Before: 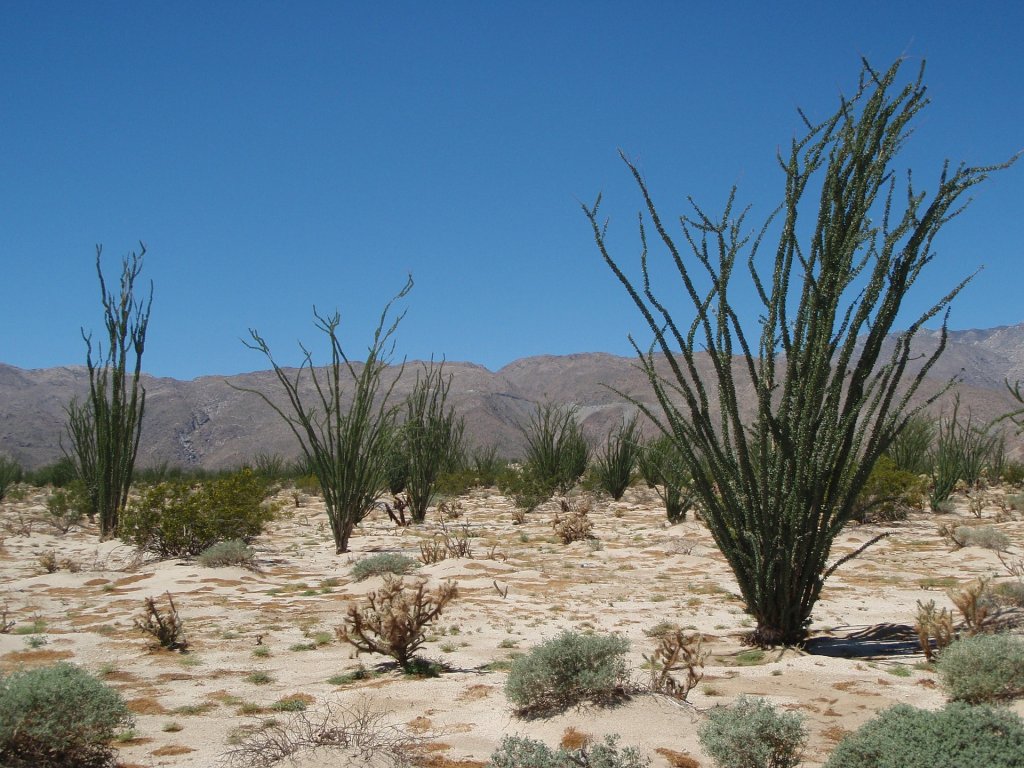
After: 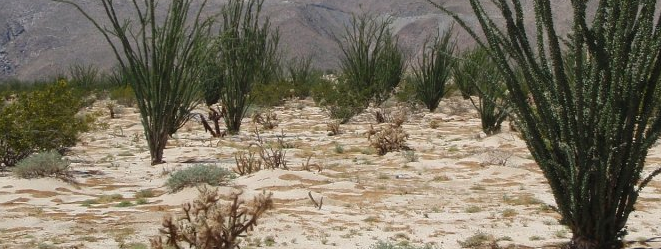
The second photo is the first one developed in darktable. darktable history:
crop: left 18.097%, top 50.757%, right 17.335%, bottom 16.79%
